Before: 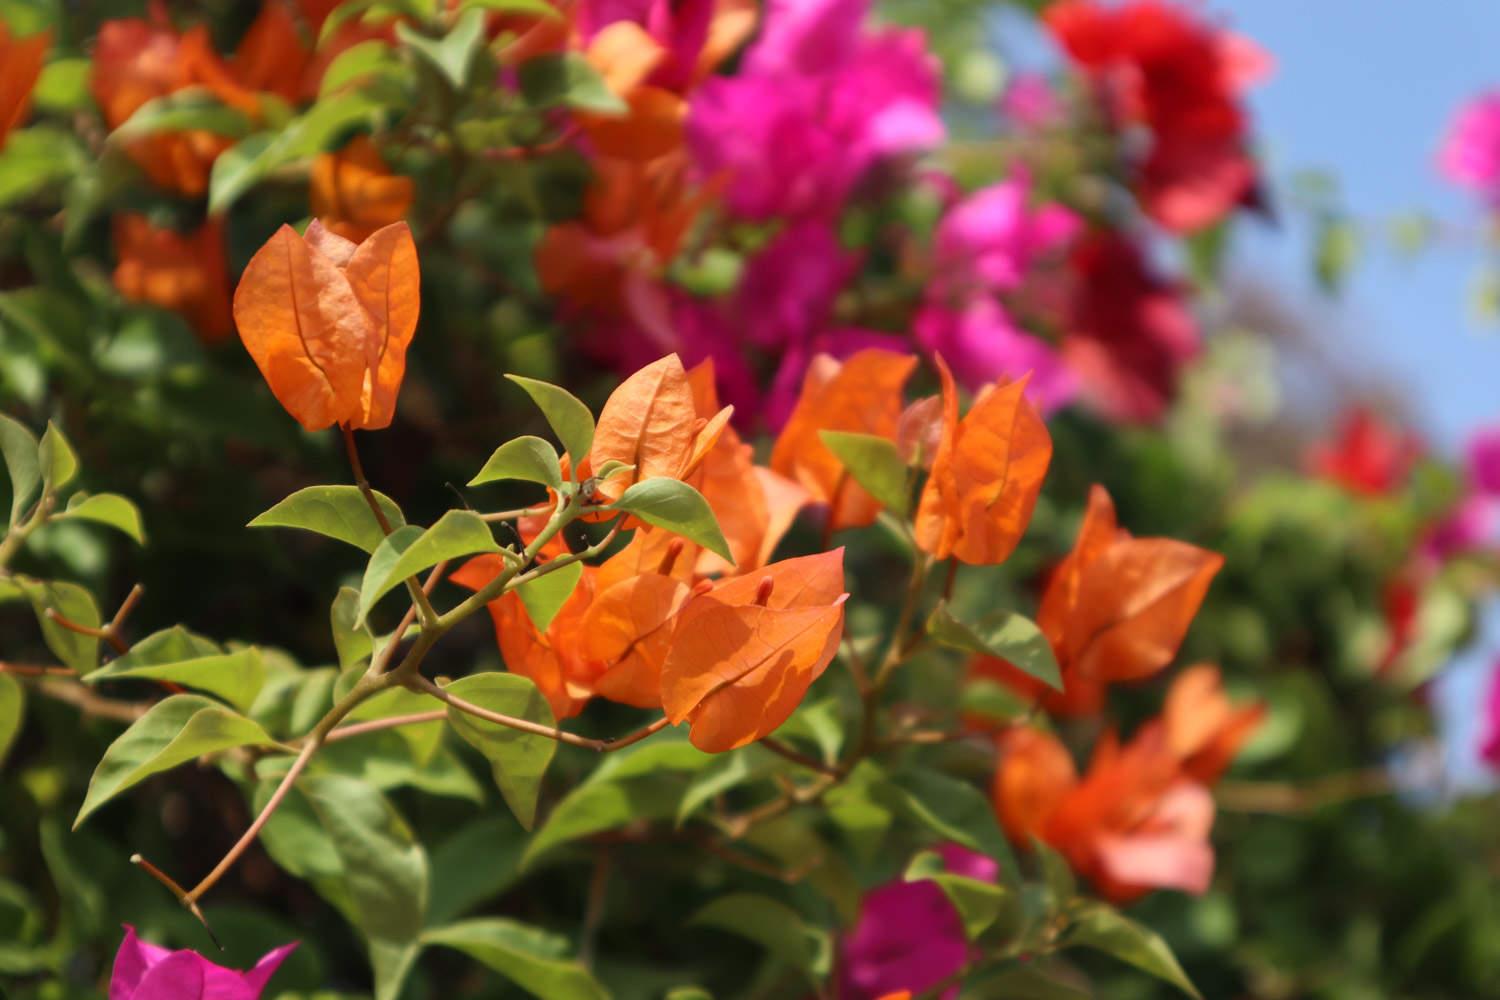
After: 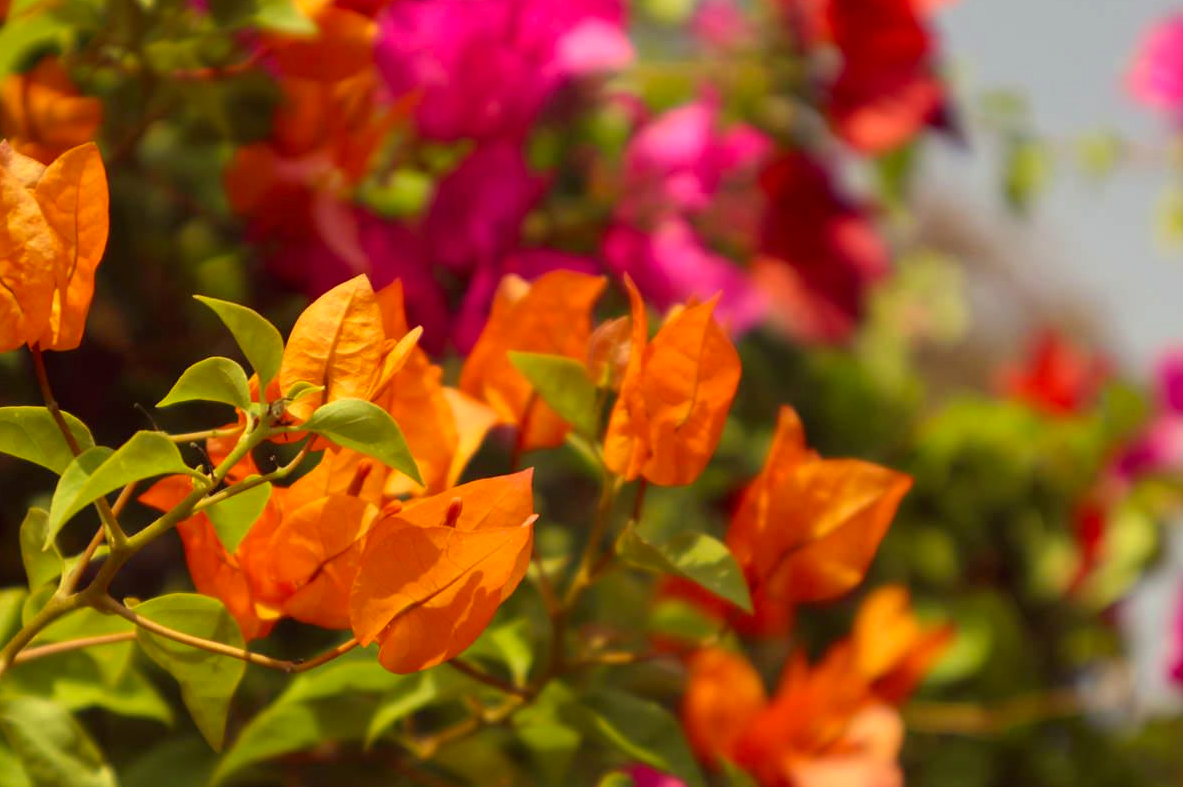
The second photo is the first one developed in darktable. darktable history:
crop and rotate: left 20.74%, top 7.912%, right 0.375%, bottom 13.378%
color correction: highlights a* -0.482, highlights b* 40, shadows a* 9.8, shadows b* -0.161
